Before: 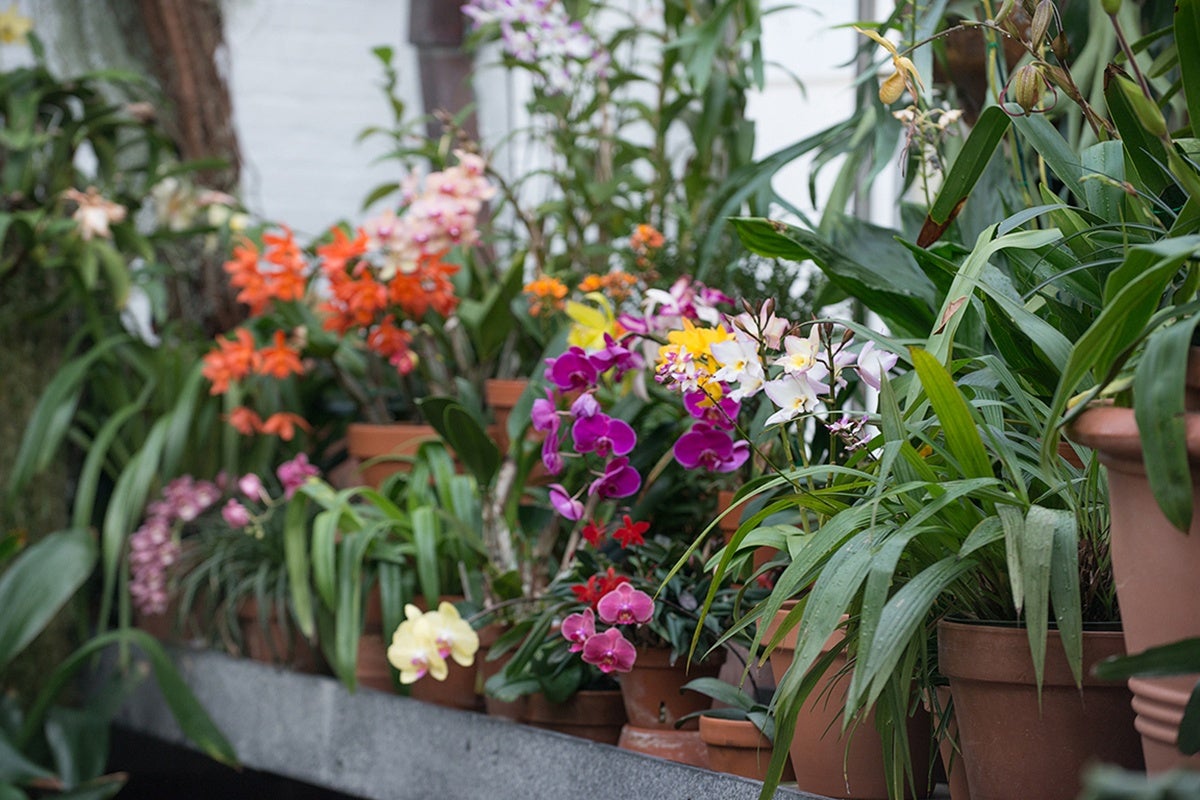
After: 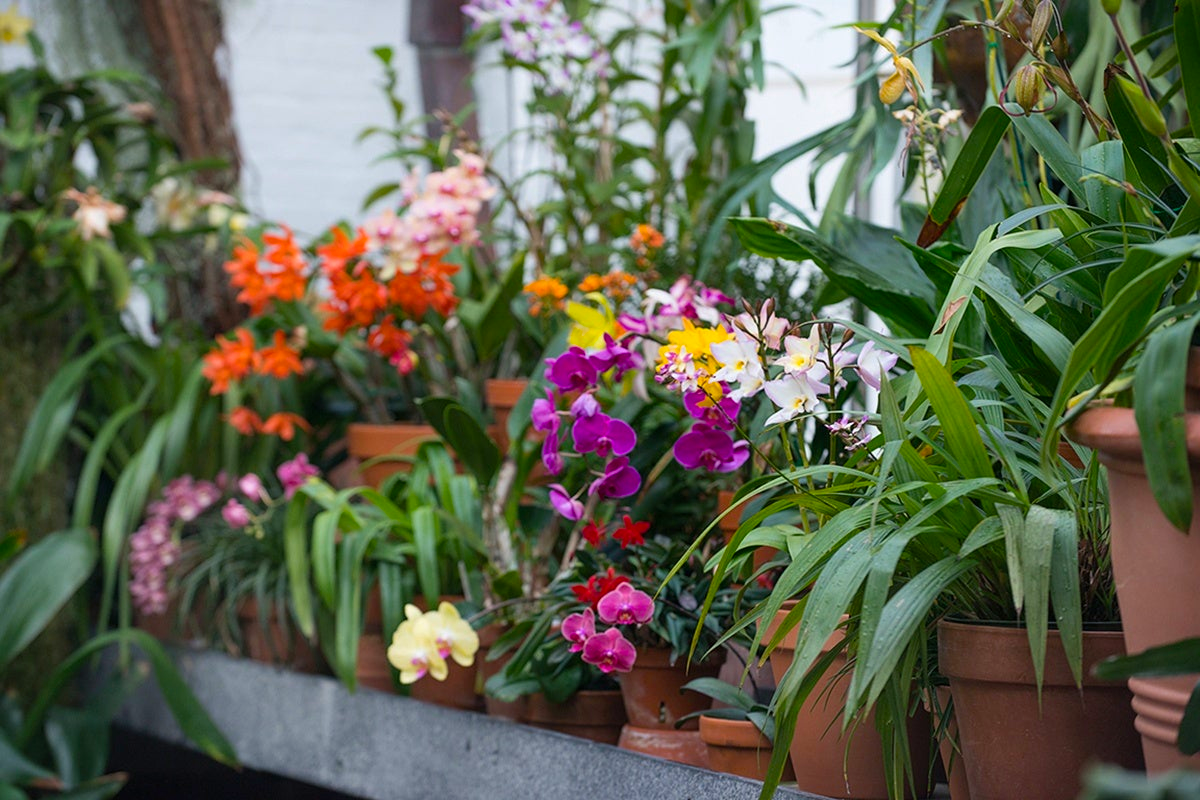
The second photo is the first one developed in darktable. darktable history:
color balance rgb: shadows lift › chroma 1.827%, shadows lift › hue 261.91°, perceptual saturation grading › global saturation 24.895%, global vibrance 20%
